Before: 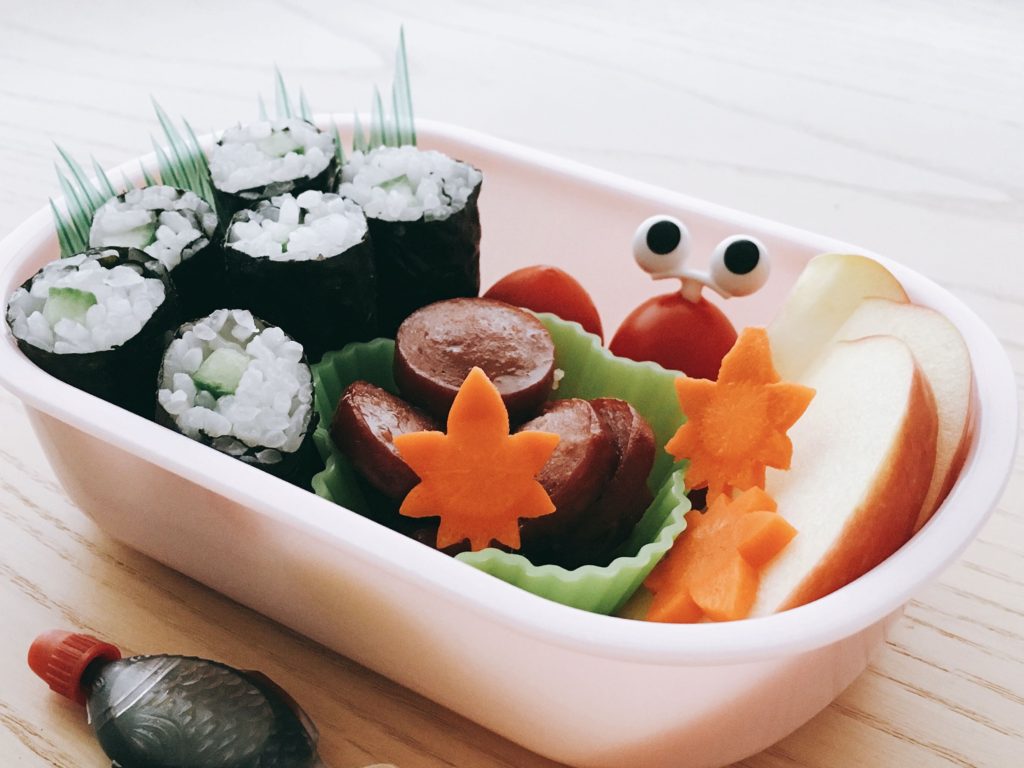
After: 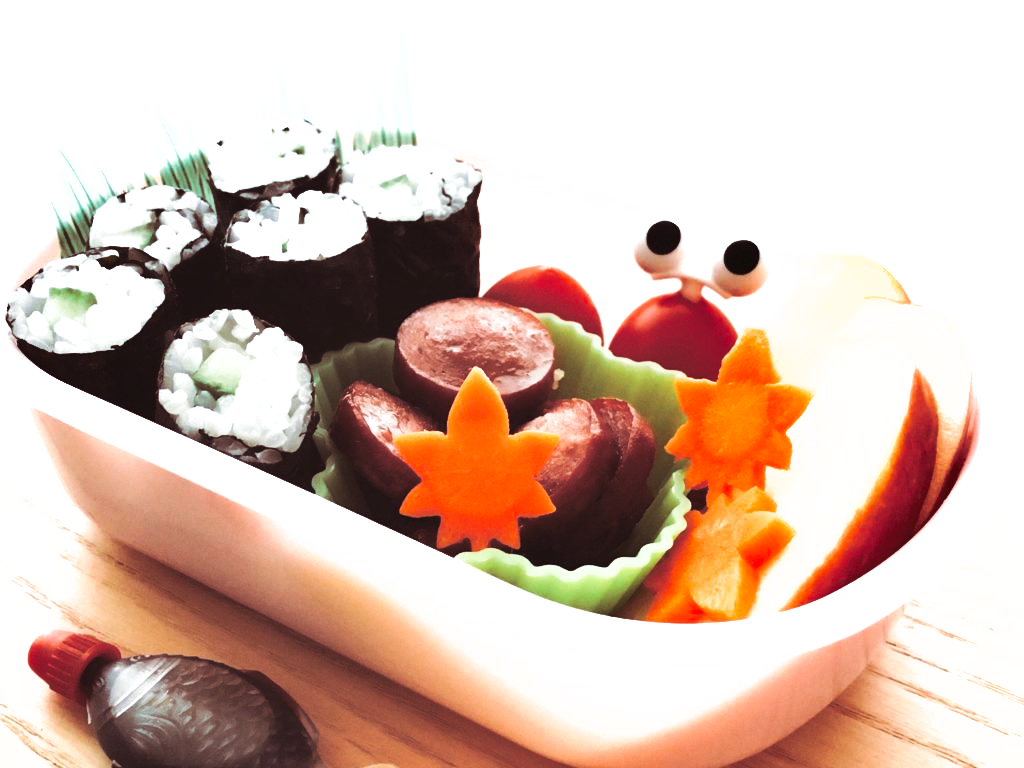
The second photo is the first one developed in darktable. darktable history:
contrast equalizer: octaves 7, y [[0.502, 0.505, 0.512, 0.529, 0.564, 0.588], [0.5 ×6], [0.502, 0.505, 0.512, 0.529, 0.564, 0.588], [0, 0.001, 0.001, 0.004, 0.008, 0.011], [0, 0.001, 0.001, 0.004, 0.008, 0.011]], mix -1
shadows and highlights: low approximation 0.01, soften with gaussian
split-toning: on, module defaults
exposure: black level correction 0, exposure 0.9 EV, compensate exposure bias true, compensate highlight preservation false
white balance: emerald 1
